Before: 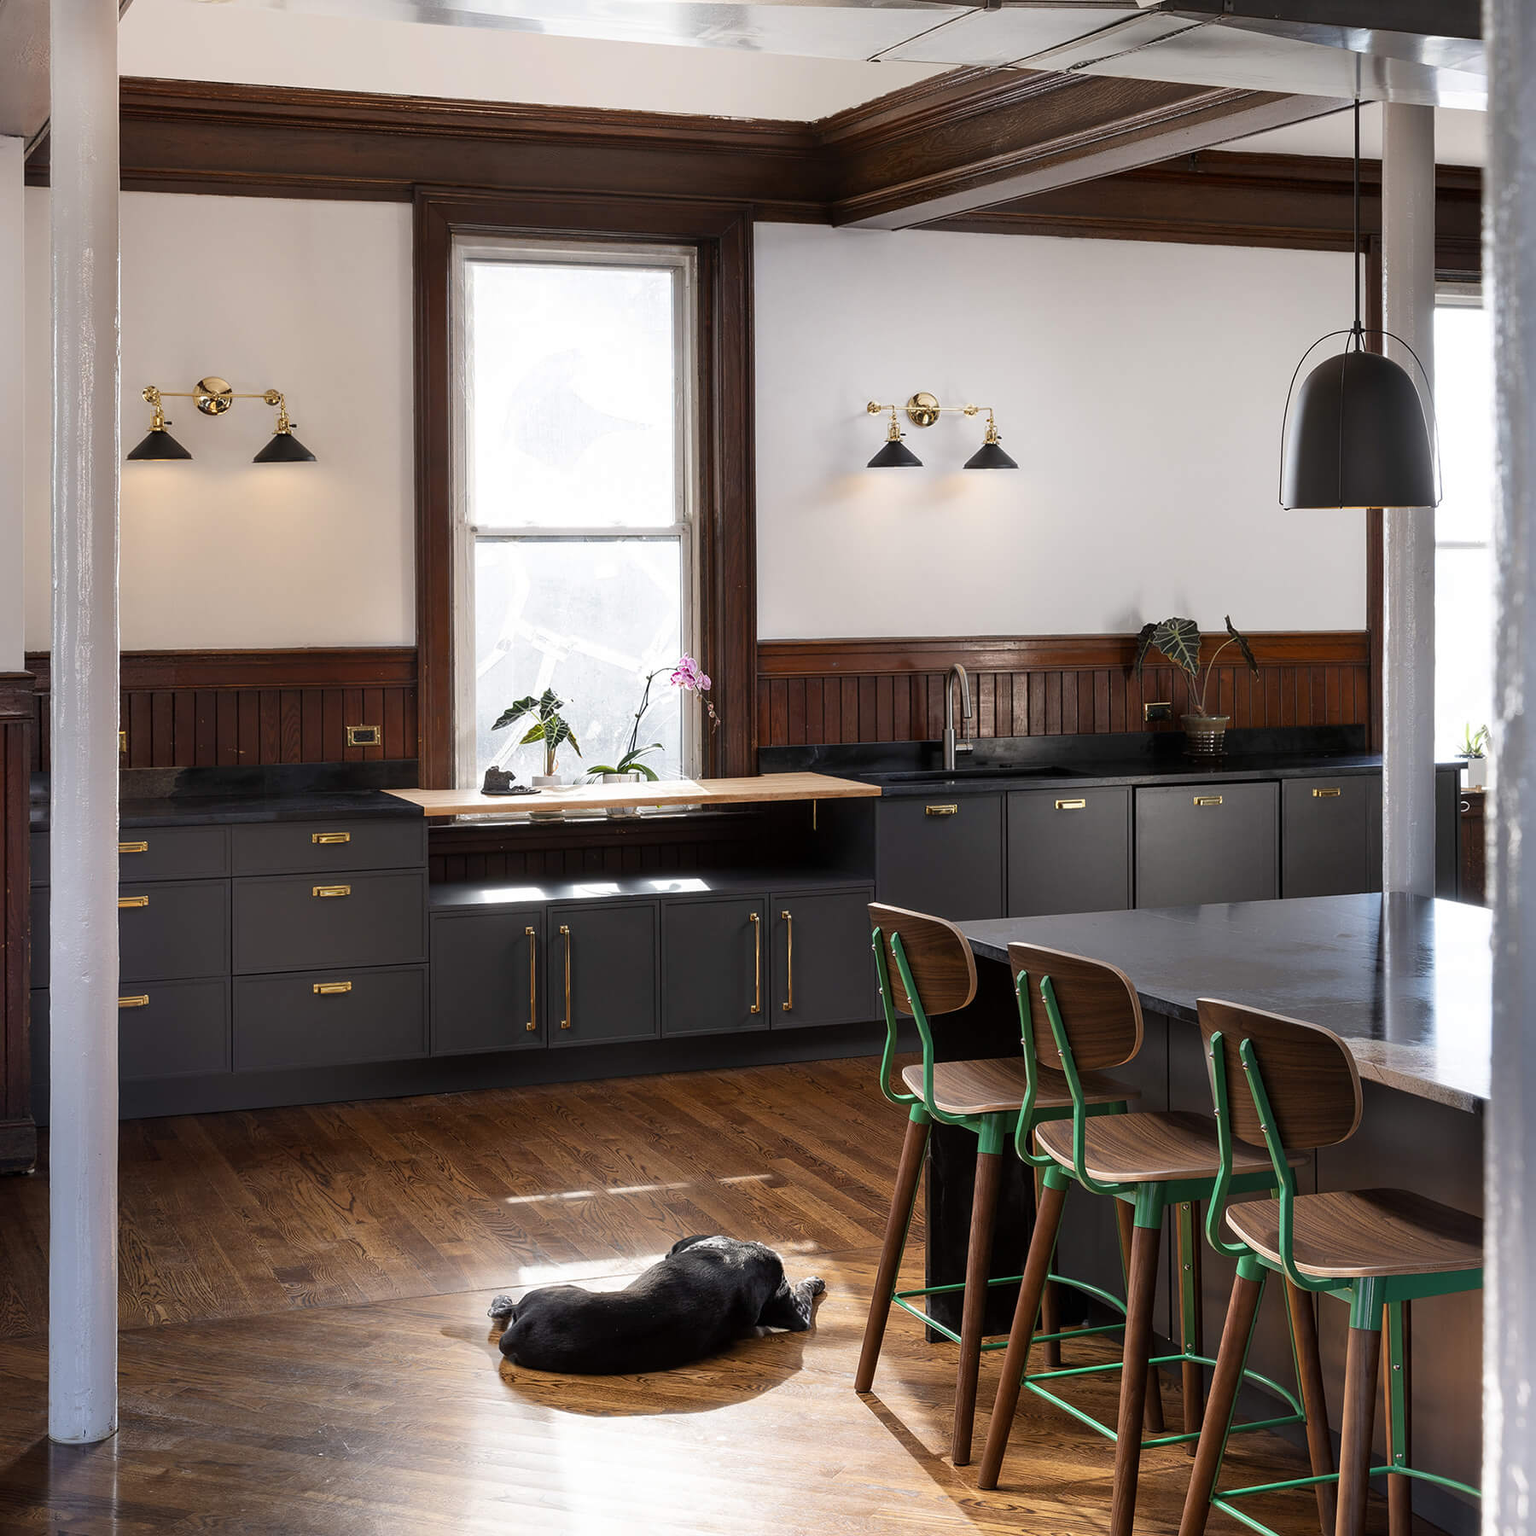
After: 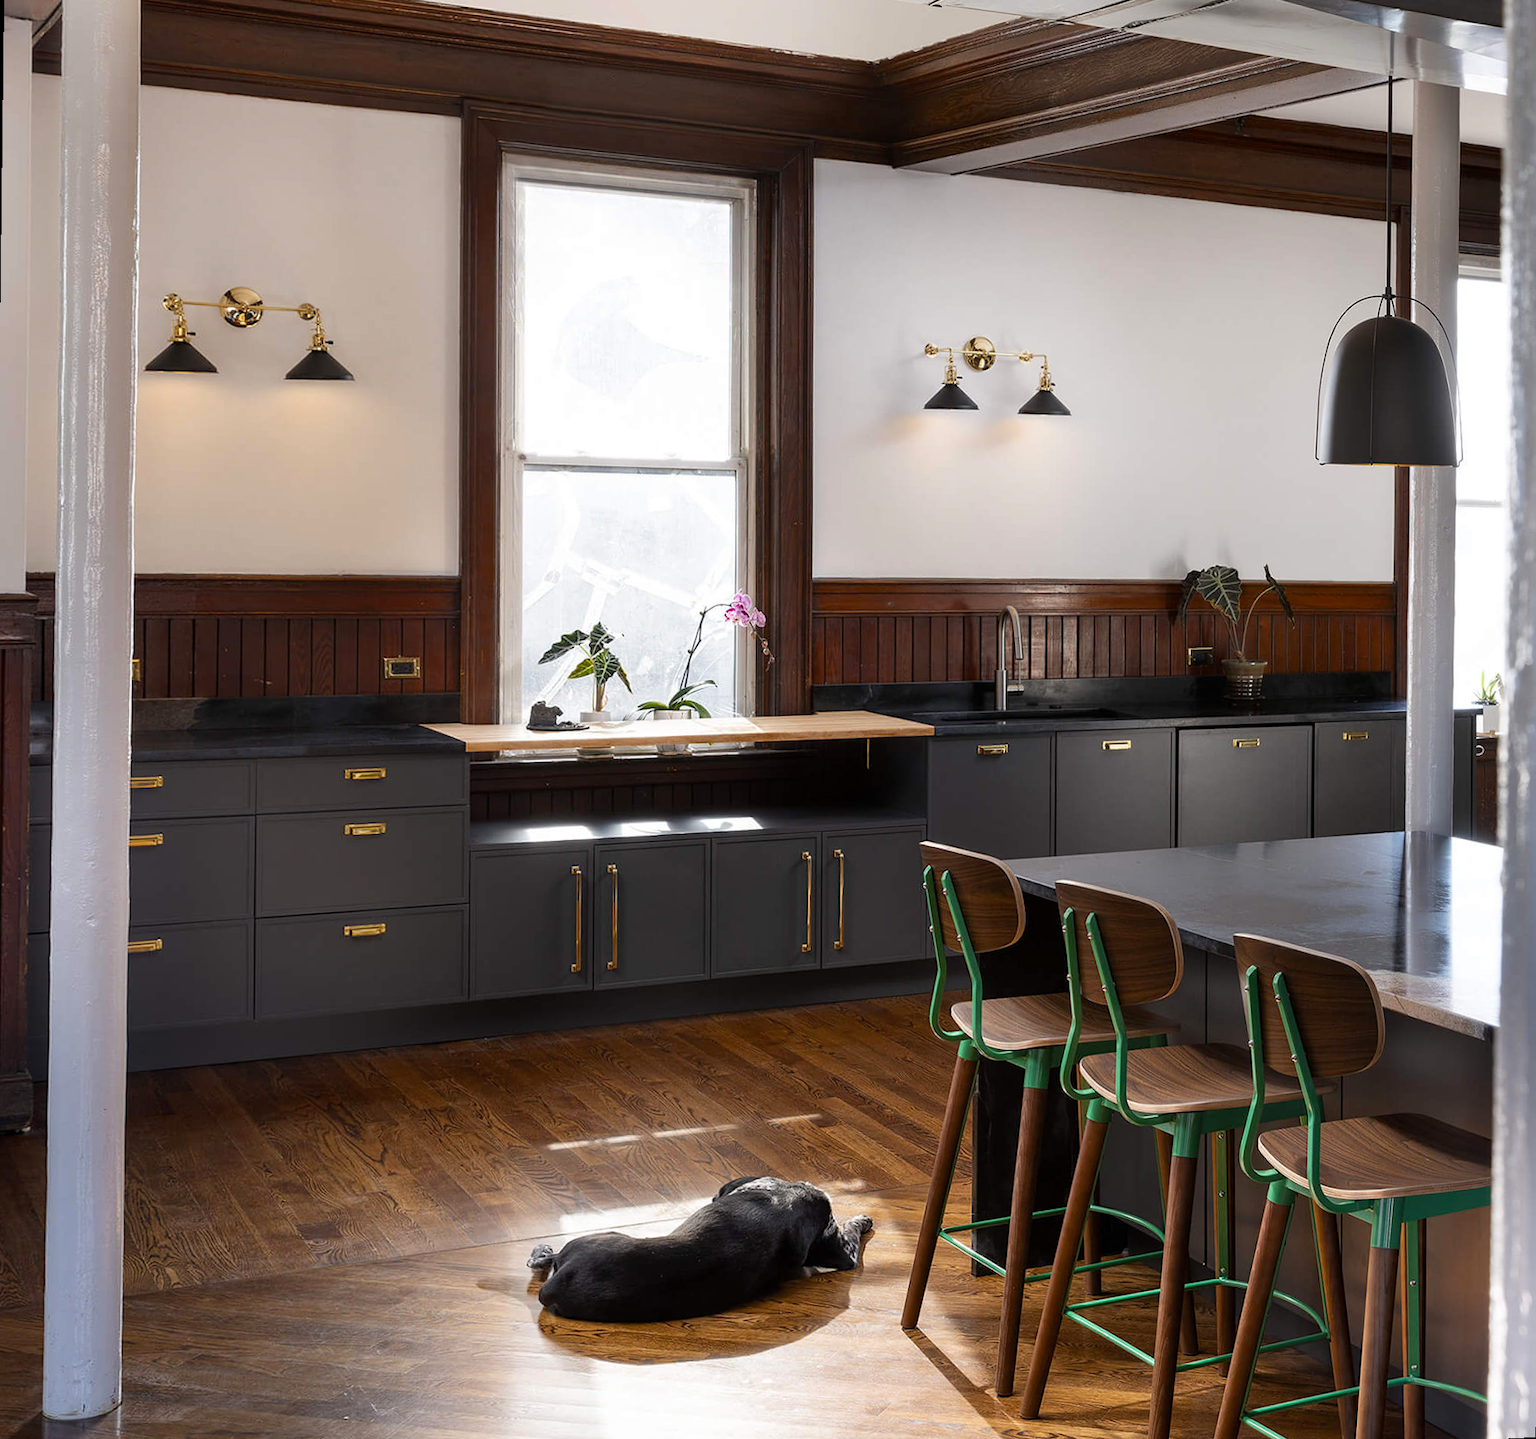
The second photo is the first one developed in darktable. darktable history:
rotate and perspective: rotation 0.679°, lens shift (horizontal) 0.136, crop left 0.009, crop right 0.991, crop top 0.078, crop bottom 0.95
color balance rgb: perceptual saturation grading › global saturation 8.89%, saturation formula JzAzBz (2021)
